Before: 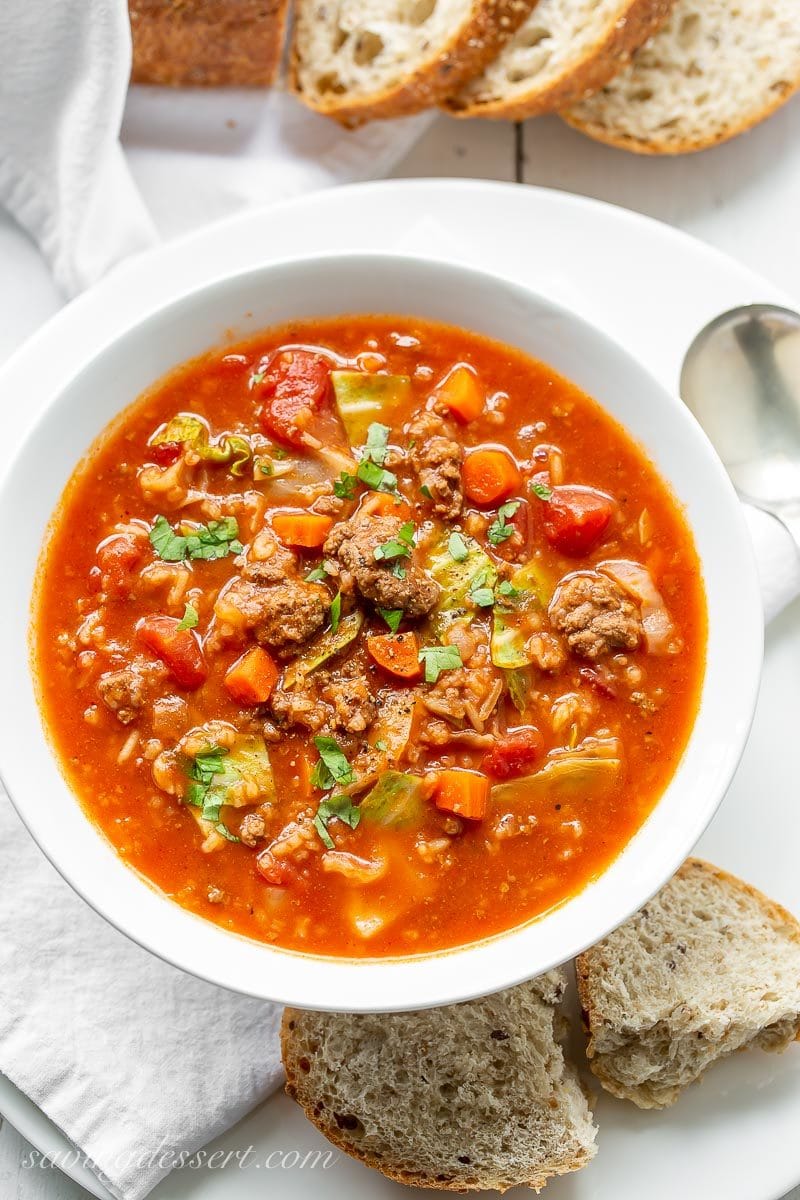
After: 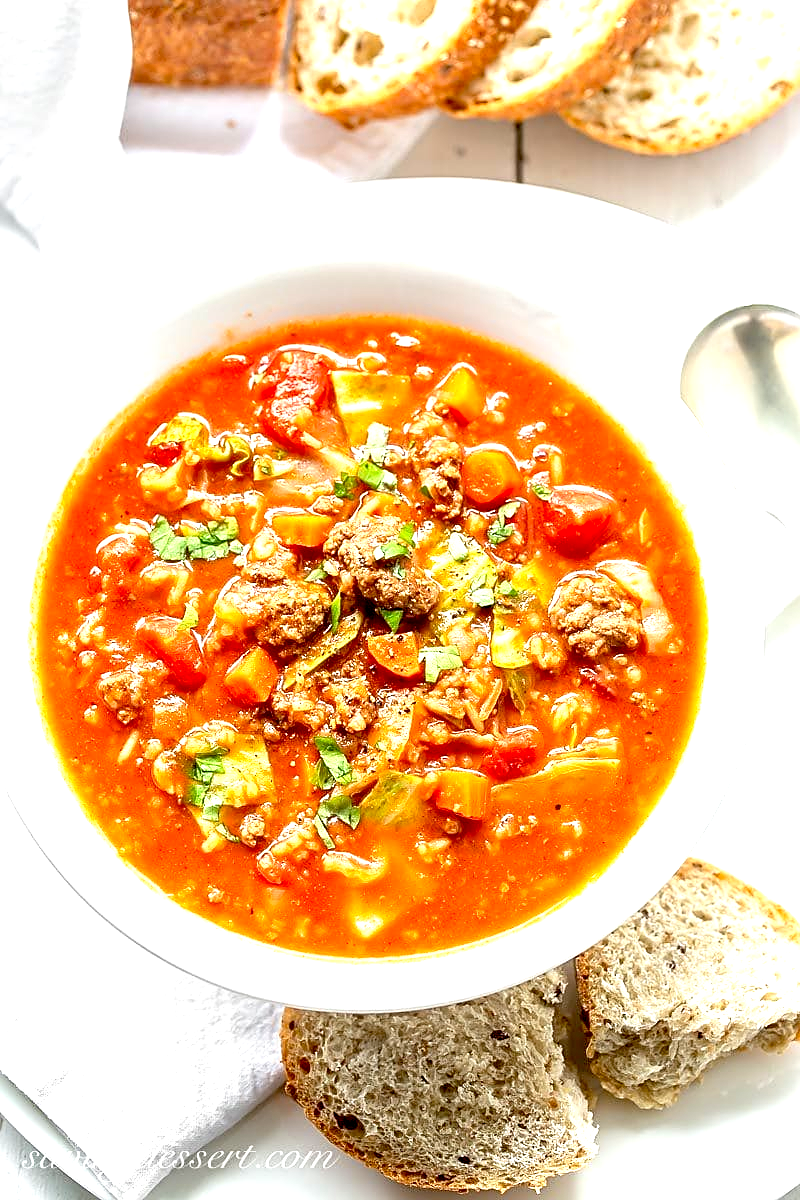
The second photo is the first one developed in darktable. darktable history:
exposure: black level correction 0.01, exposure 1 EV, compensate exposure bias true, compensate highlight preservation false
sharpen: on, module defaults
